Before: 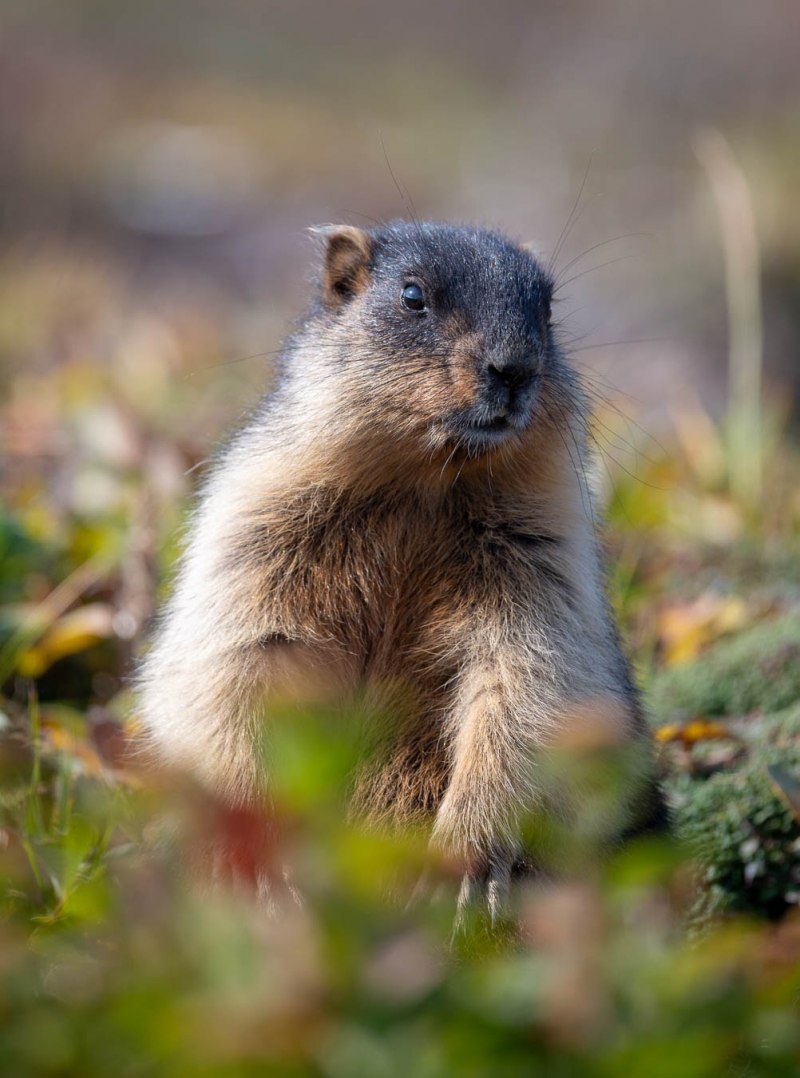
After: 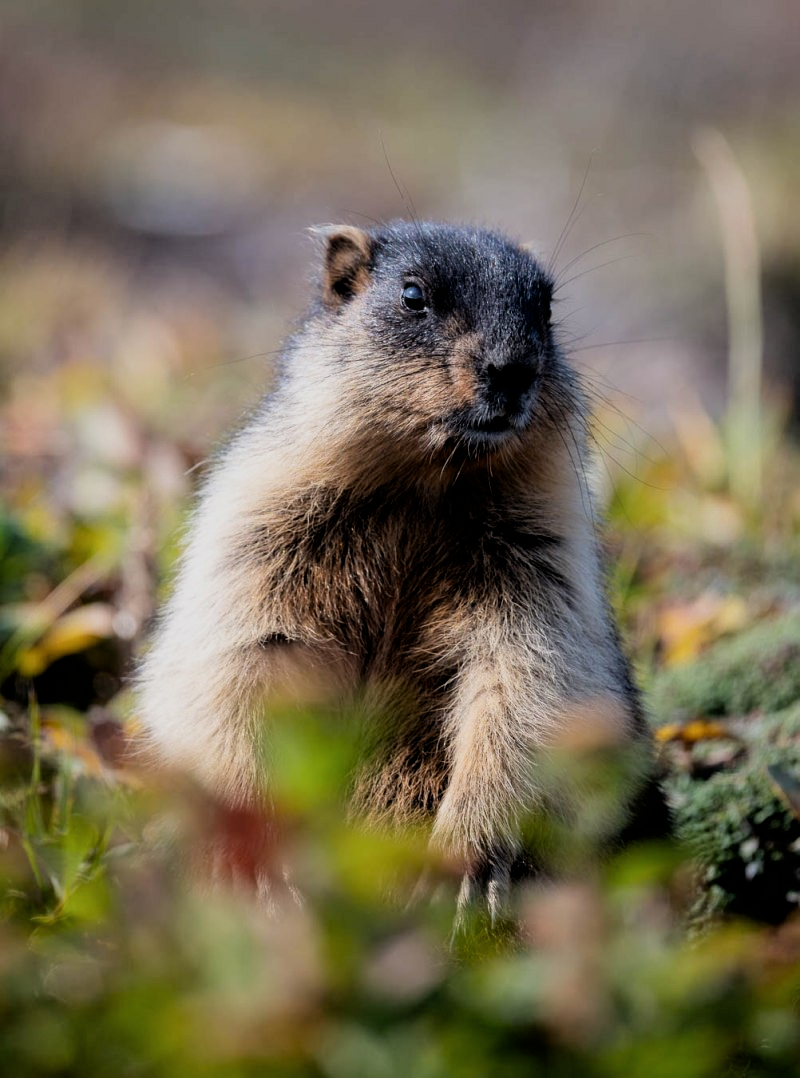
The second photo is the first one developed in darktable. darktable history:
color correction: saturation 0.98
filmic rgb: black relative exposure -5 EV, hardness 2.88, contrast 1.3
exposure: black level correction 0.005, exposure 0.014 EV, compensate highlight preservation false
